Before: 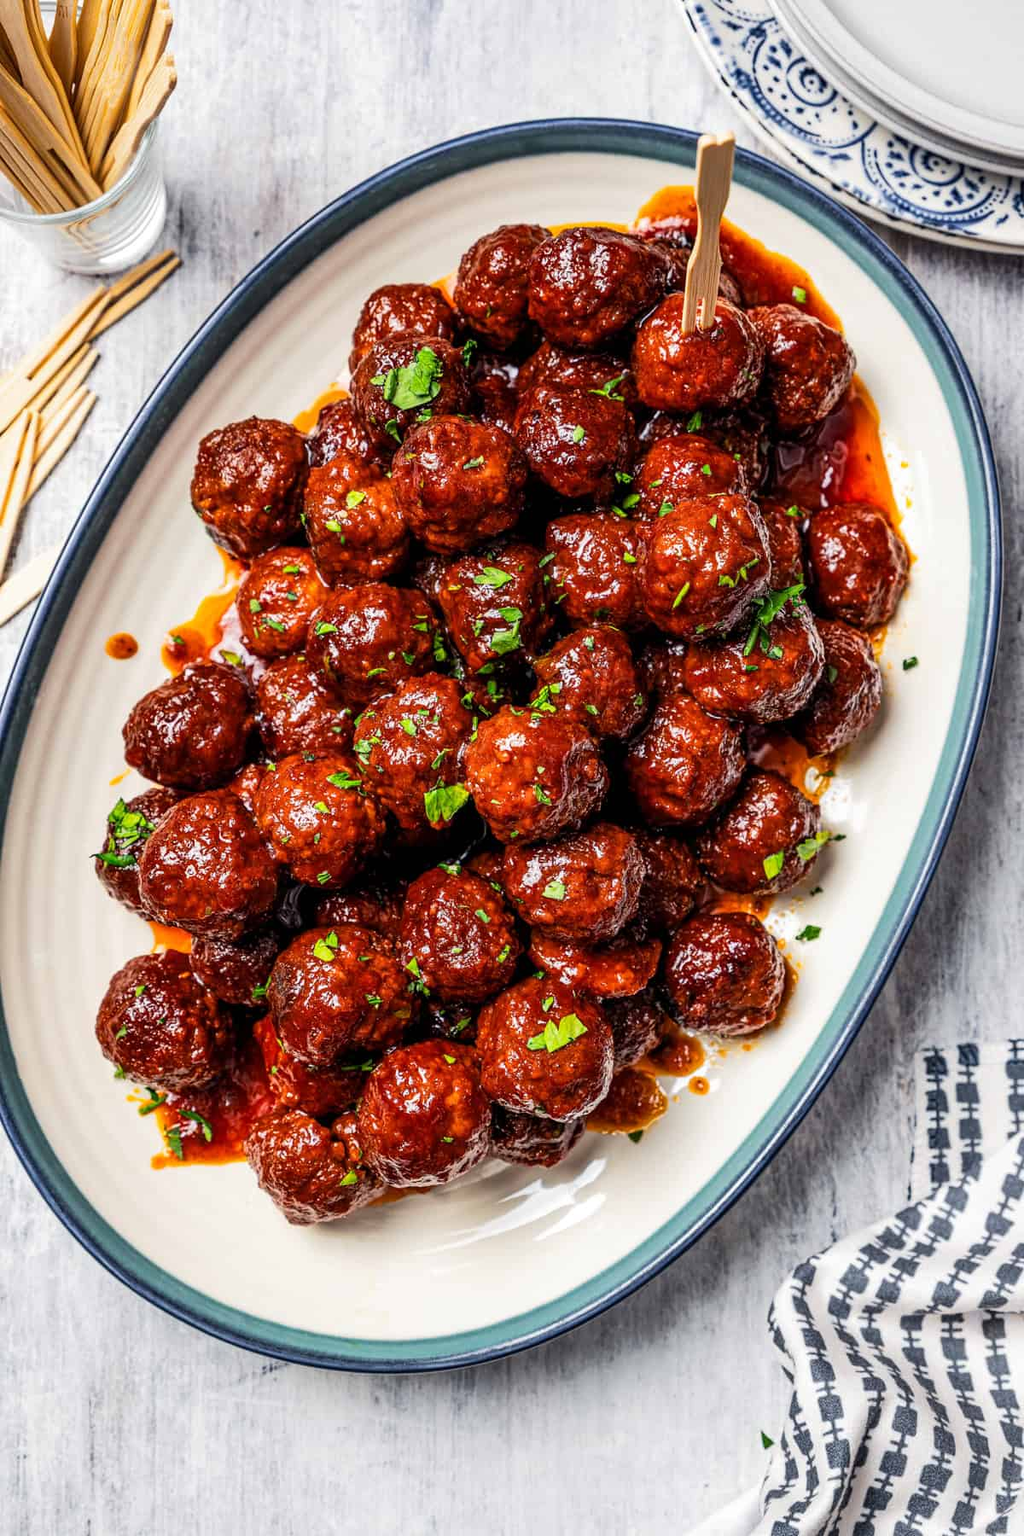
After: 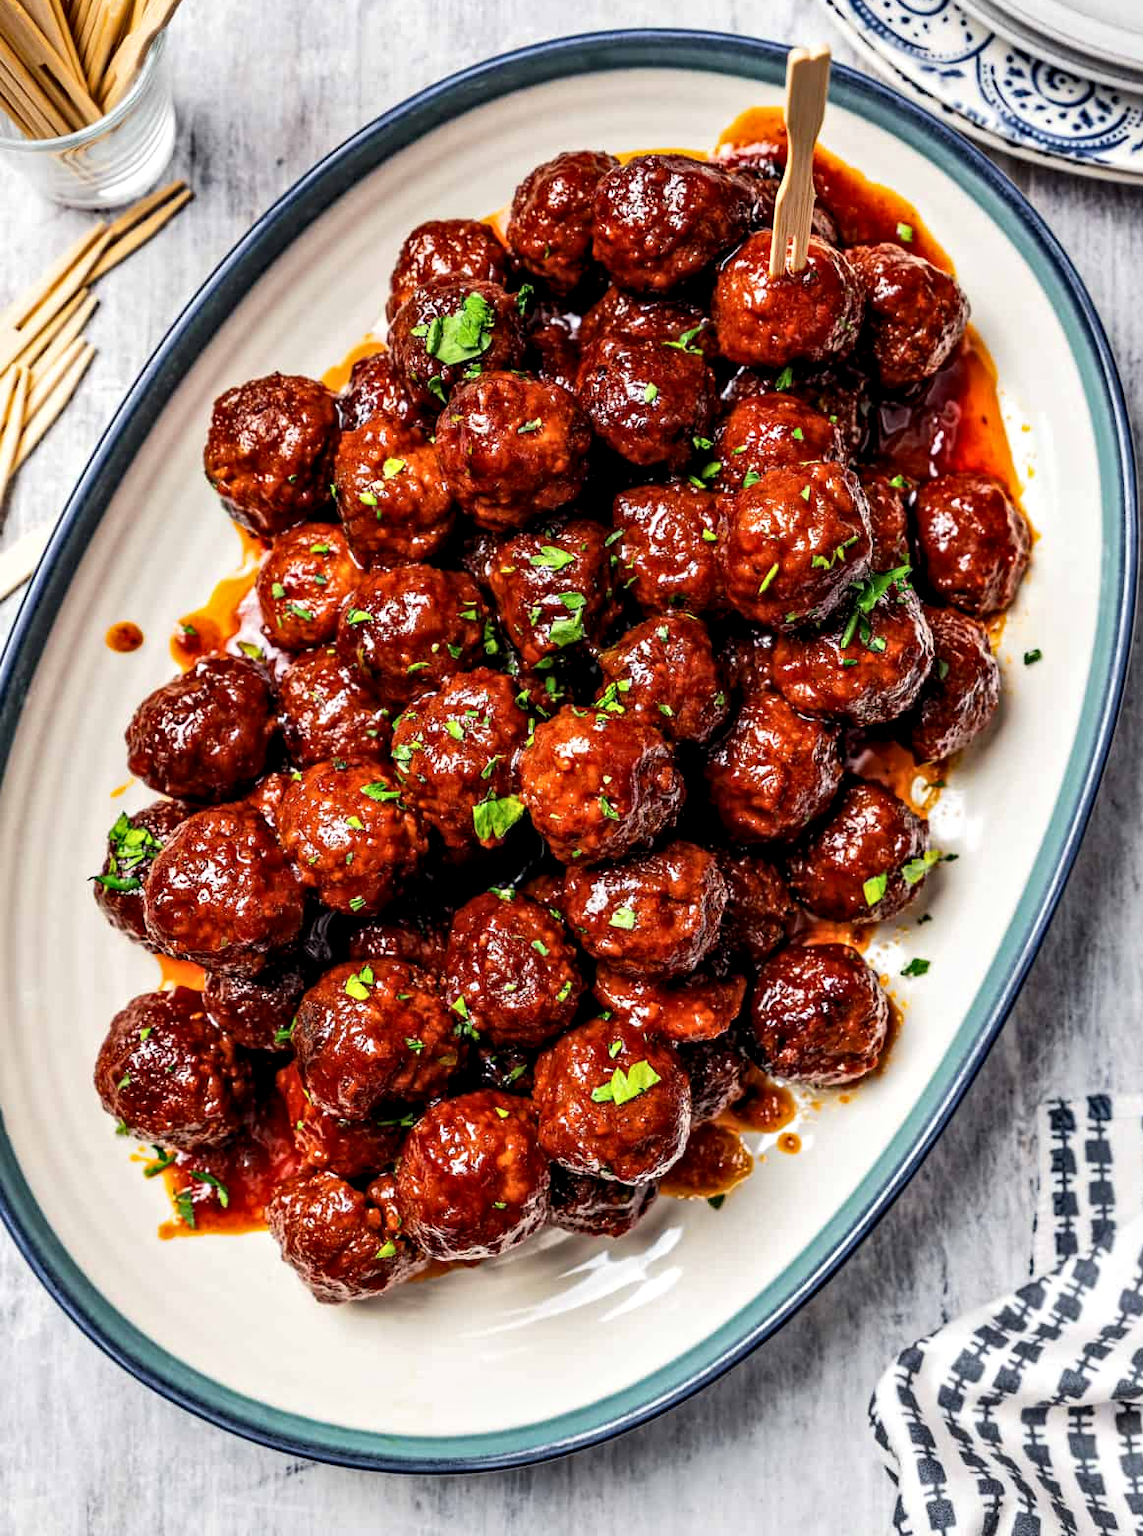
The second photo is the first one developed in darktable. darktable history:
contrast equalizer: y [[0.5, 0.496, 0.435, 0.435, 0.496, 0.5], [0.5 ×6], [0.5 ×6], [0 ×6], [0 ×6]], mix -0.981
crop: left 1.337%, top 6.089%, right 1.601%, bottom 7.049%
exposure: black level correction 0.001, compensate highlight preservation false
